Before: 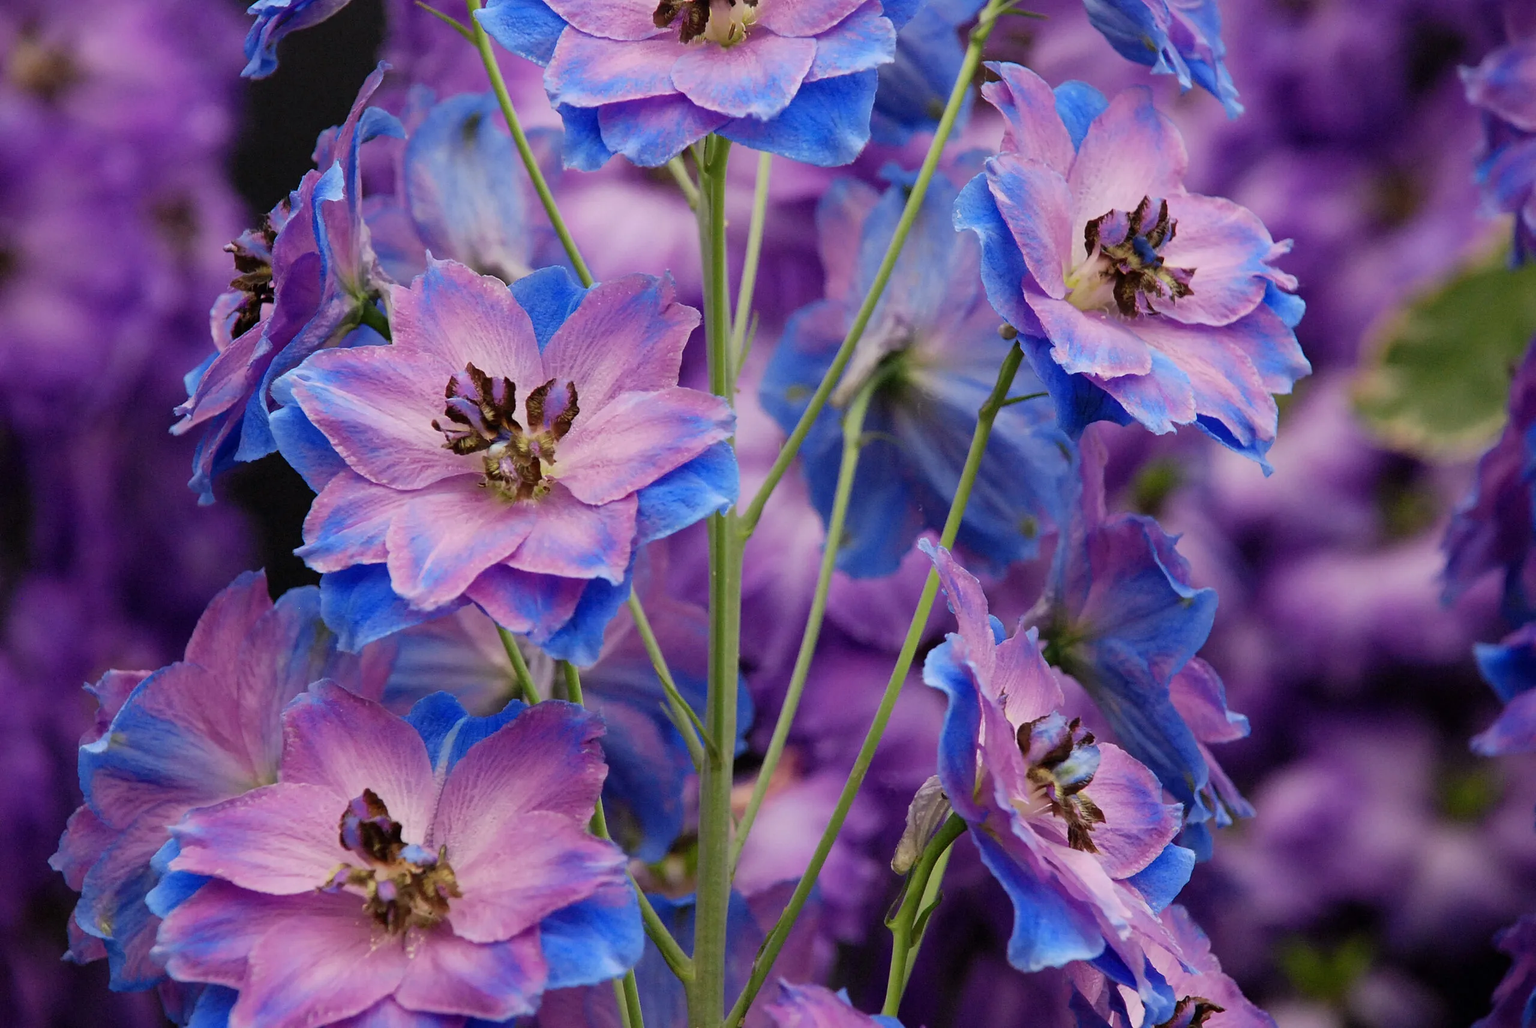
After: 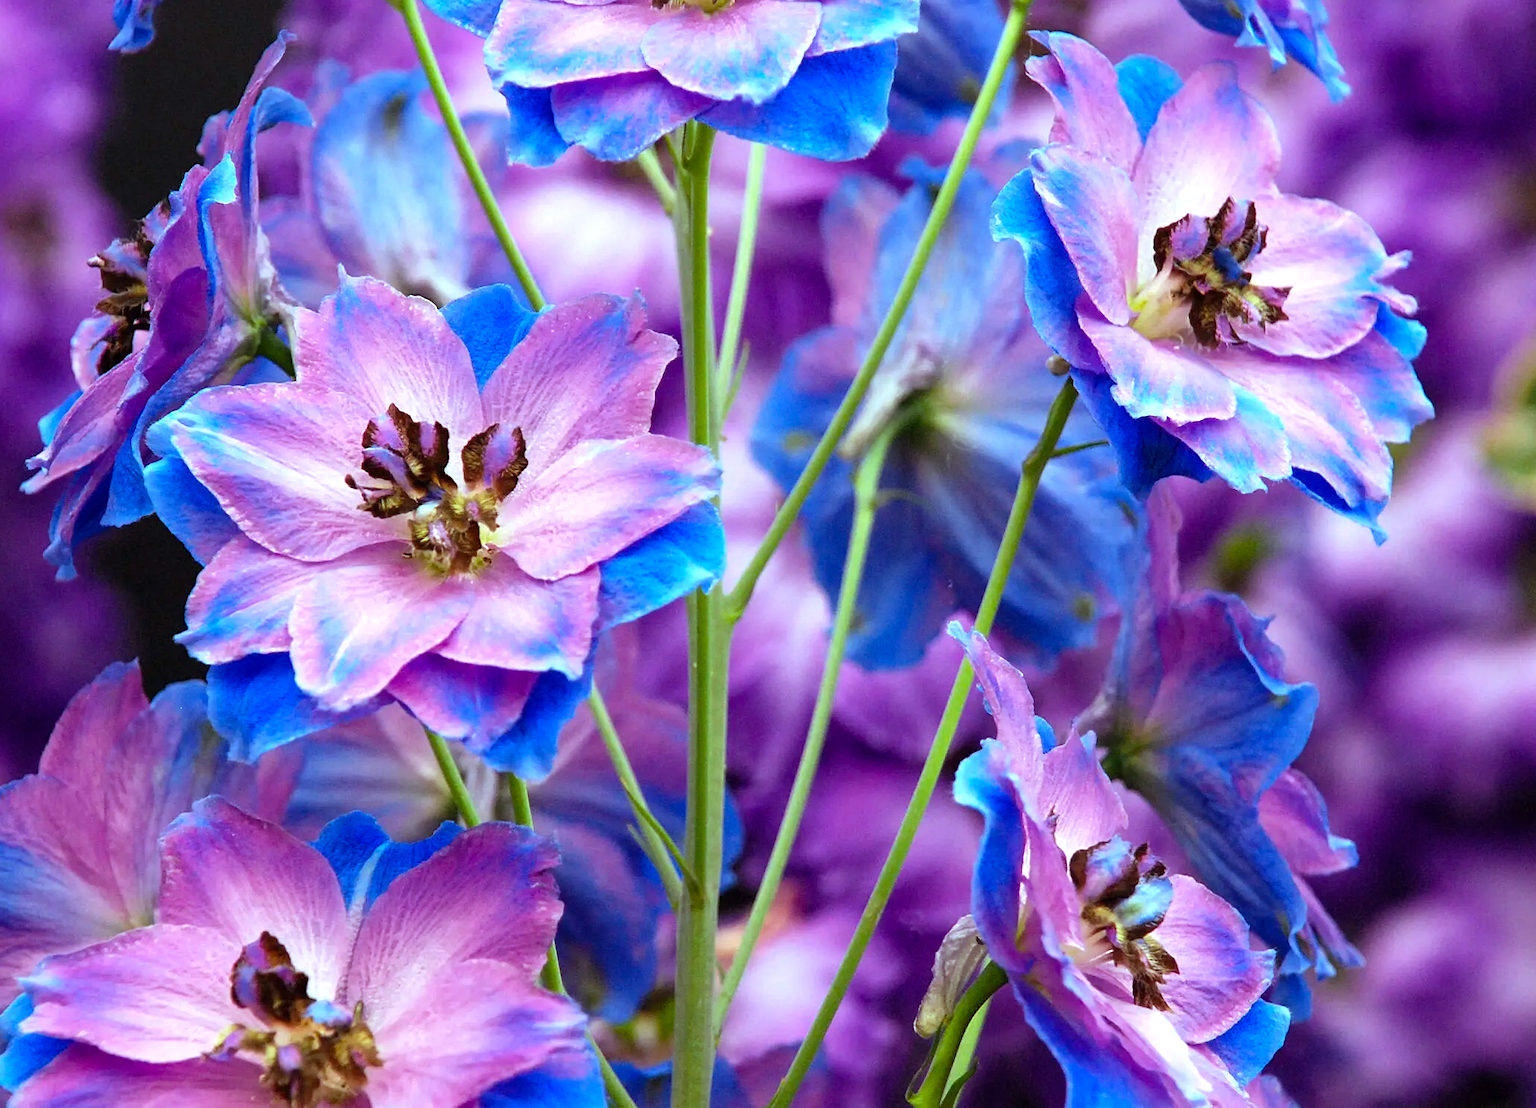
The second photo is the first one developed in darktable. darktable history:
crop: left 9.984%, top 3.563%, right 9.231%, bottom 9.318%
color balance rgb: power › hue 308.35°, highlights gain › chroma 4.124%, highlights gain › hue 203.45°, perceptual saturation grading › global saturation 19.548%, perceptual brilliance grading › global brilliance 24.337%, contrast 4.676%
